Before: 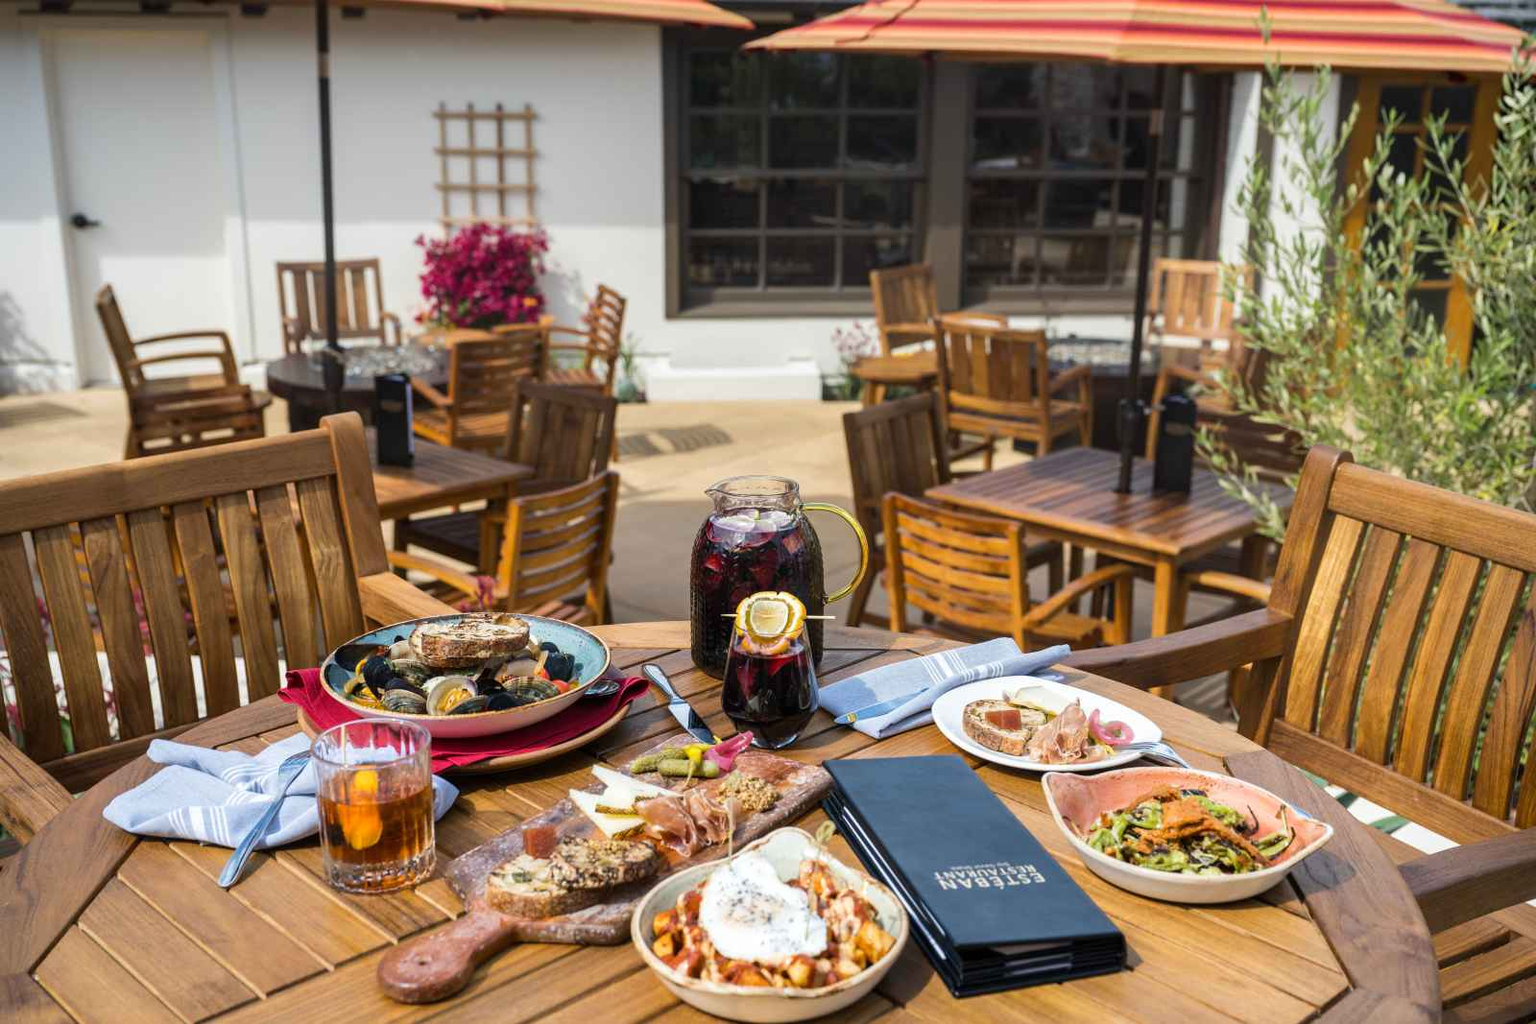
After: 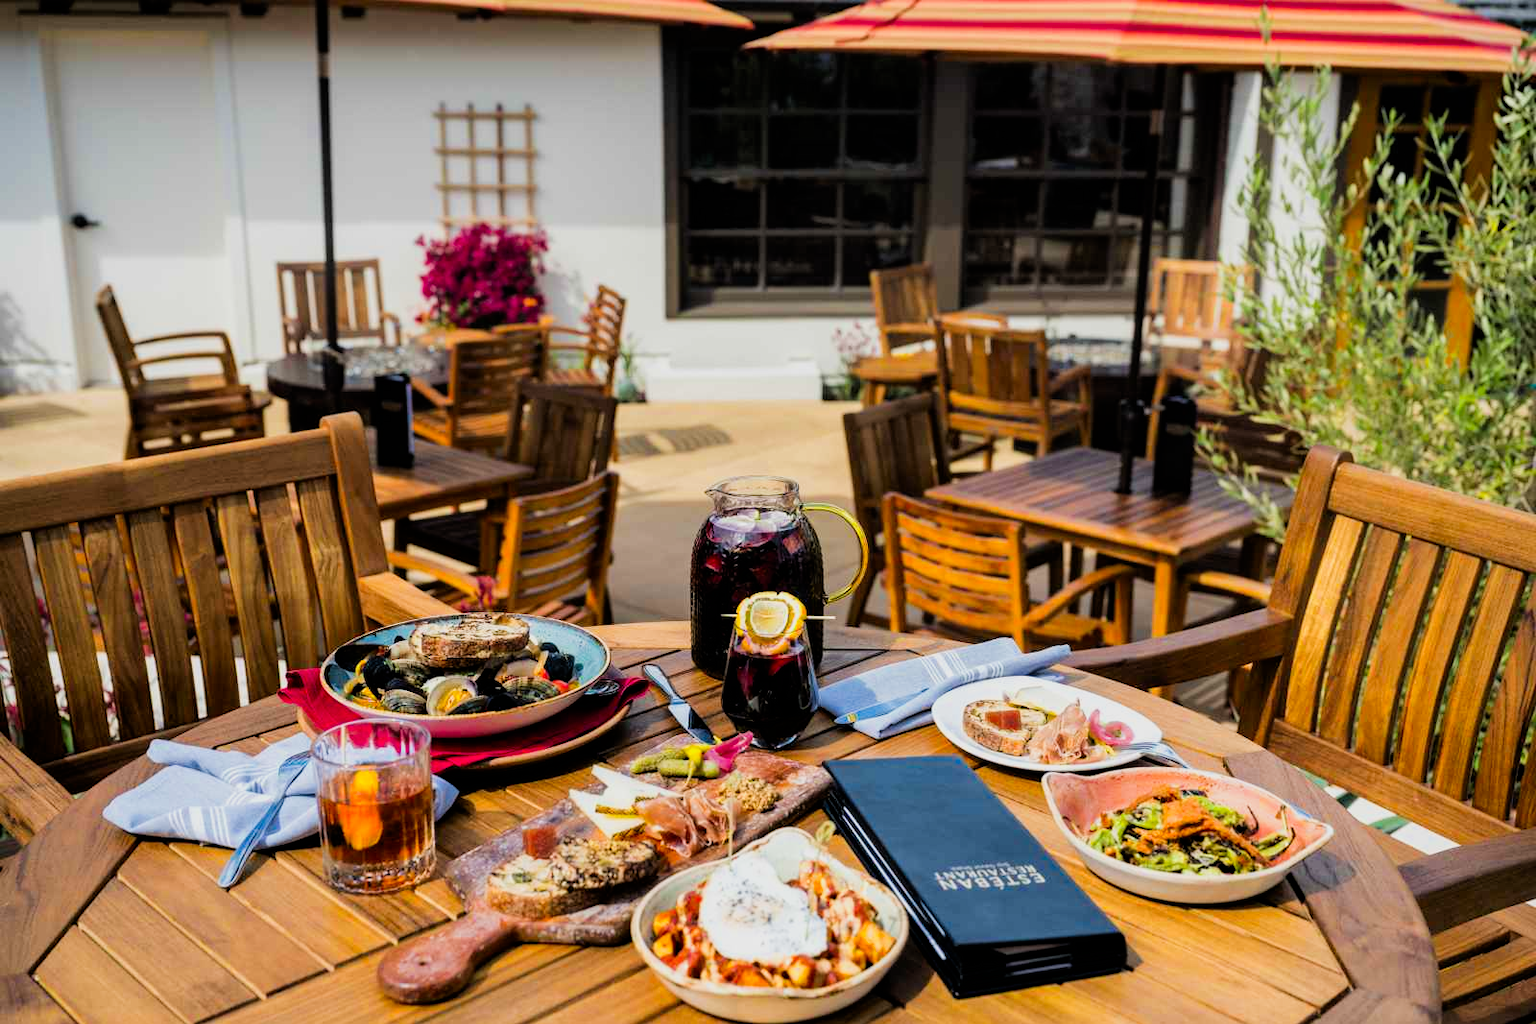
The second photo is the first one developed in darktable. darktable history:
filmic rgb: black relative exposure -5 EV, white relative exposure 3.5 EV, hardness 3.19, contrast 1.2, highlights saturation mix -50%
color zones: curves: ch0 [(0, 0.613) (0.01, 0.613) (0.245, 0.448) (0.498, 0.529) (0.642, 0.665) (0.879, 0.777) (0.99, 0.613)]; ch1 [(0, 0) (0.143, 0) (0.286, 0) (0.429, 0) (0.571, 0) (0.714, 0) (0.857, 0)], mix -138.01%
